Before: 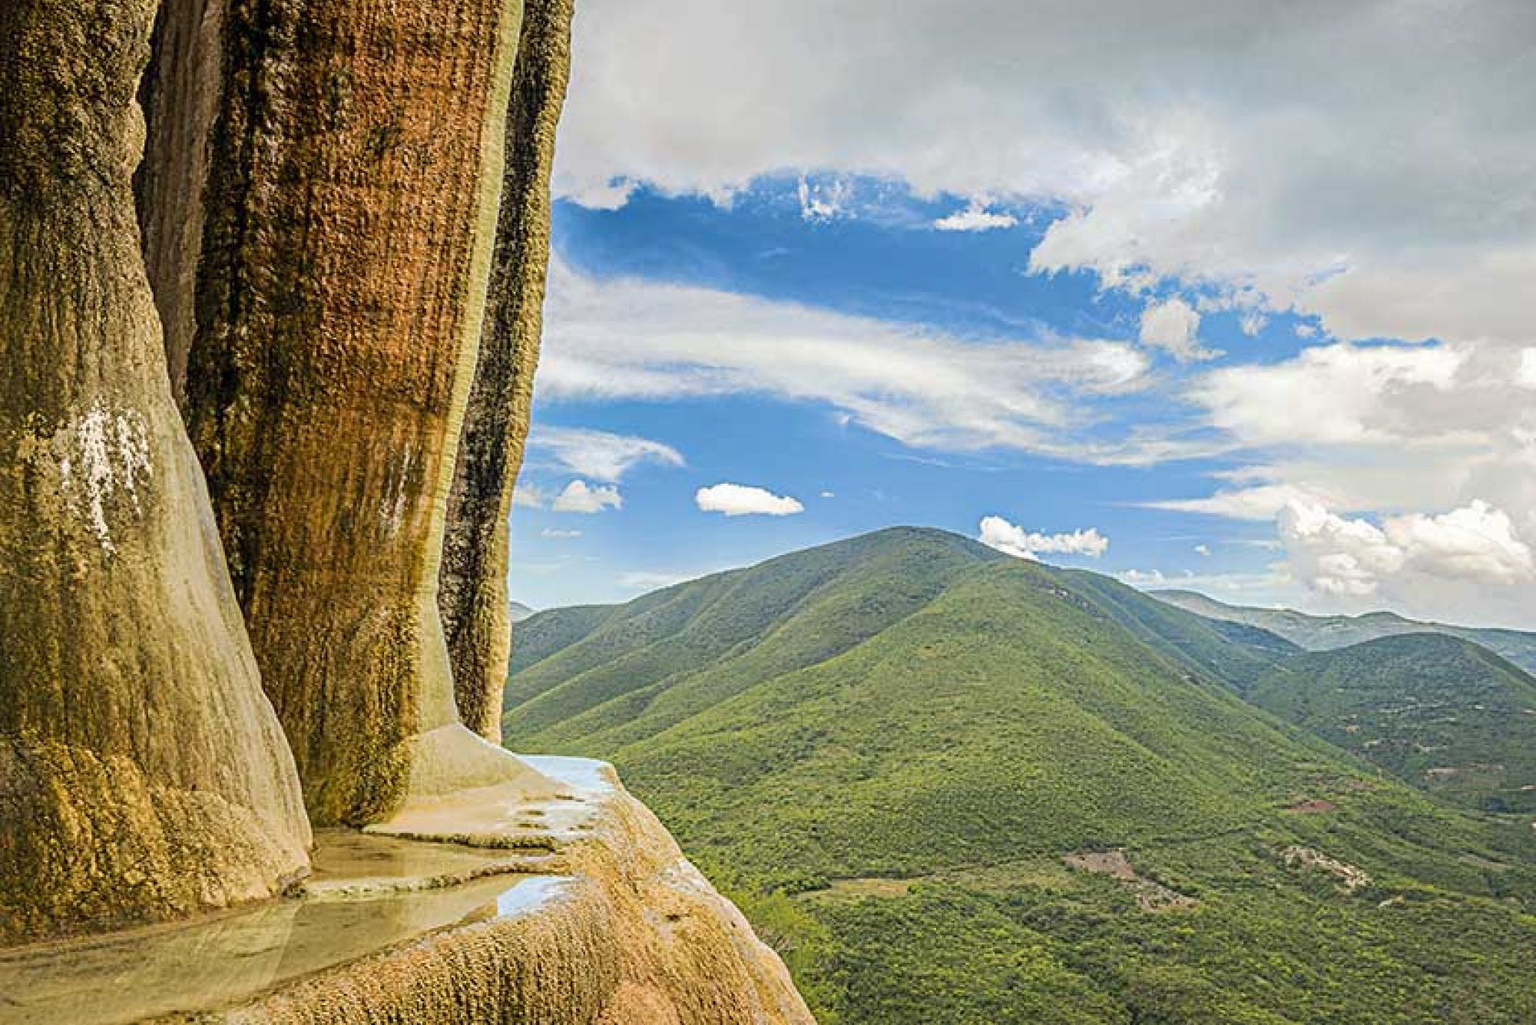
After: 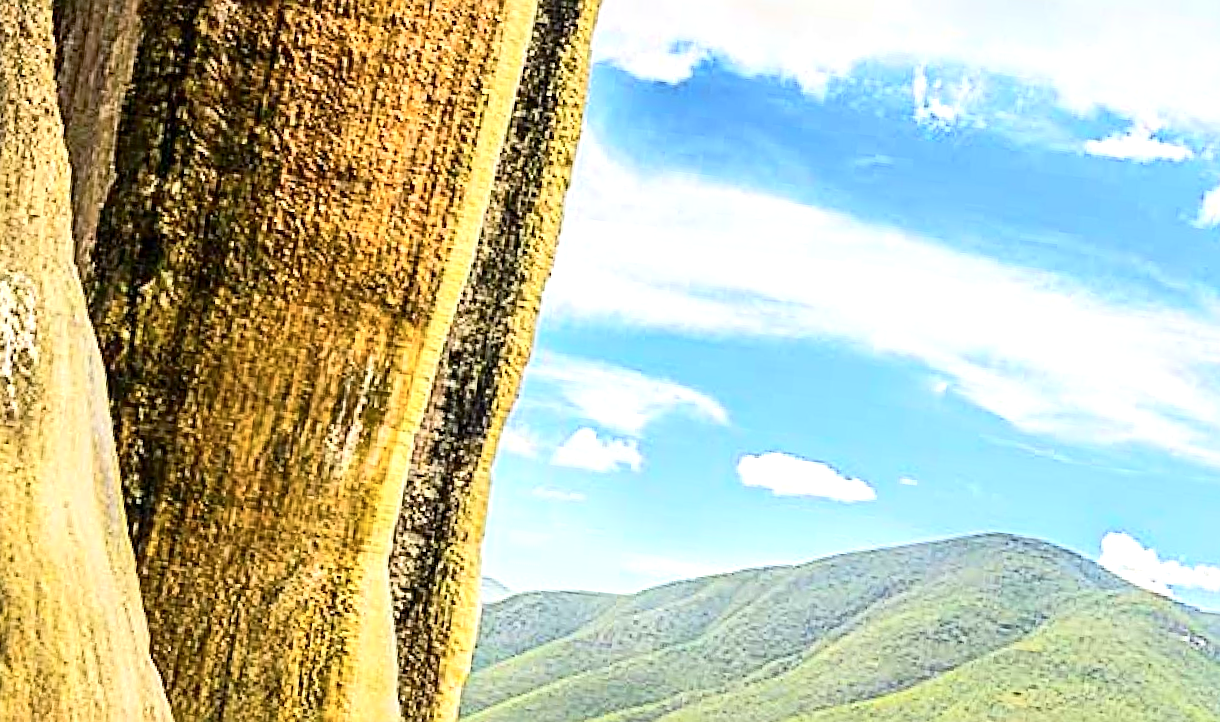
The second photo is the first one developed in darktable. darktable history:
contrast brightness saturation: saturation -0.054
local contrast: mode bilateral grid, contrast 19, coarseness 50, detail 119%, midtone range 0.2
tone curve: curves: ch0 [(0, 0) (0.003, 0.011) (0.011, 0.014) (0.025, 0.023) (0.044, 0.035) (0.069, 0.047) (0.1, 0.065) (0.136, 0.098) (0.177, 0.139) (0.224, 0.214) (0.277, 0.306) (0.335, 0.392) (0.399, 0.484) (0.468, 0.584) (0.543, 0.68) (0.623, 0.772) (0.709, 0.847) (0.801, 0.905) (0.898, 0.951) (1, 1)], color space Lab, independent channels, preserve colors none
crop and rotate: angle -6.17°, left 2.122%, top 7.055%, right 27.379%, bottom 30.458%
color balance rgb: highlights gain › luminance 17.724%, perceptual saturation grading › global saturation 19.743%
sharpen: on, module defaults
shadows and highlights: shadows 43.37, highlights 8.08
exposure: exposure 0.495 EV, compensate exposure bias true, compensate highlight preservation false
